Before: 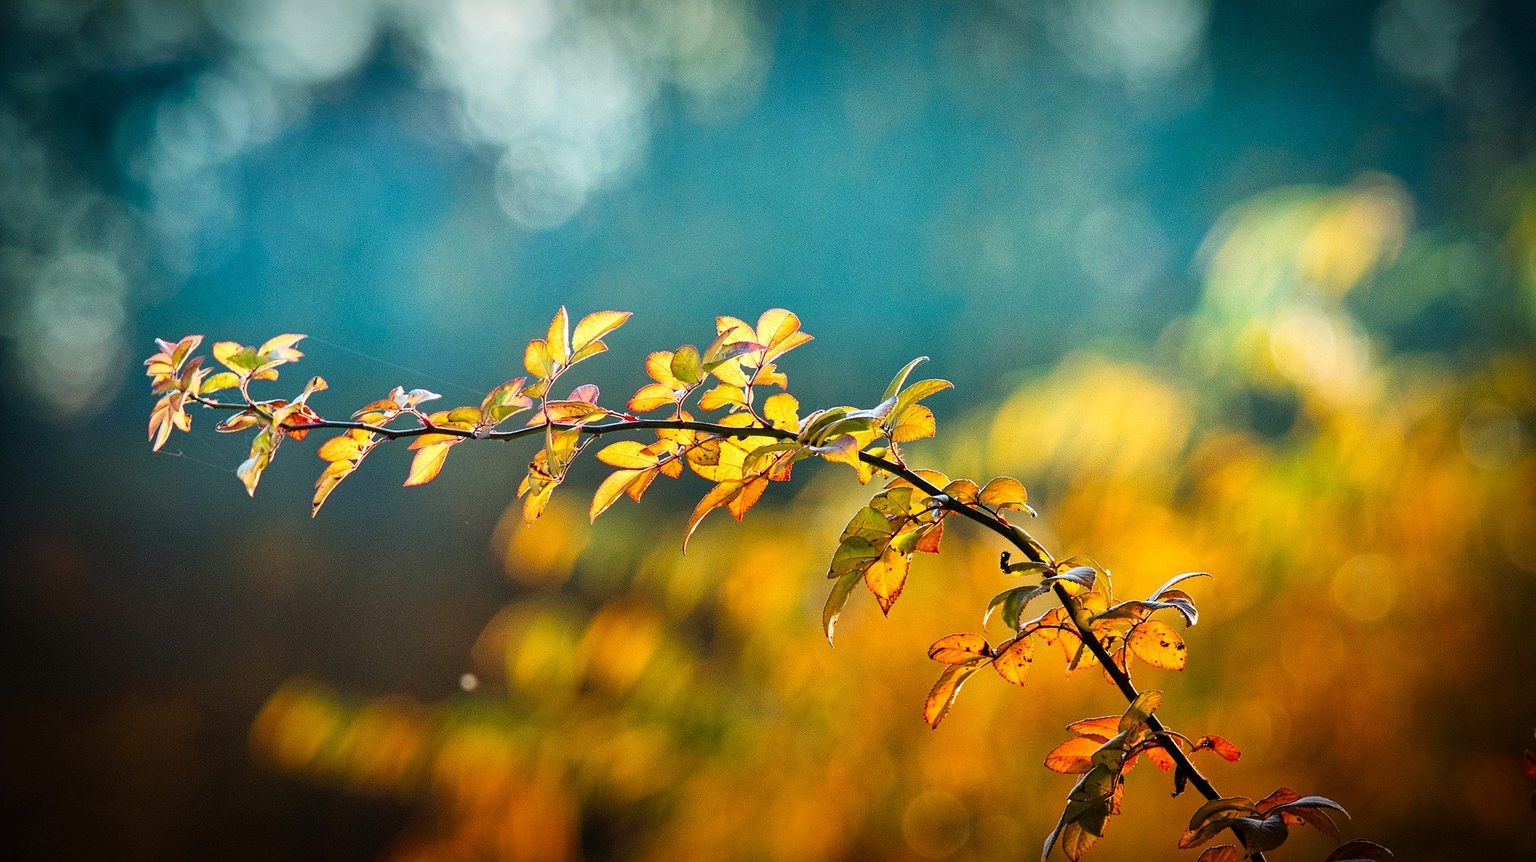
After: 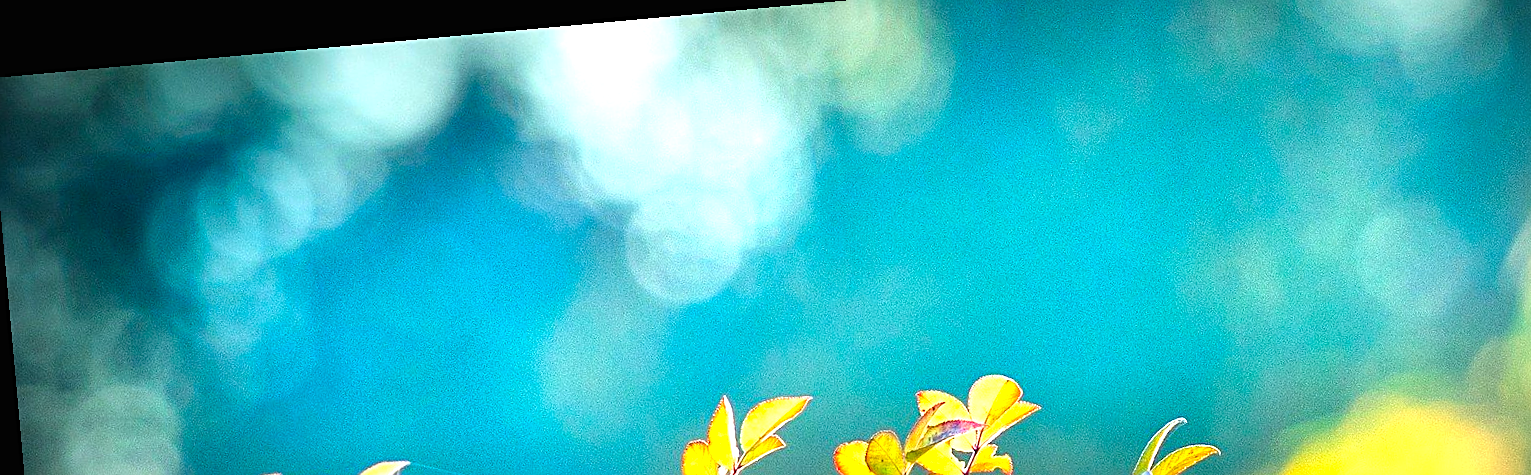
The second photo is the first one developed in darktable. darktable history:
crop: left 0.579%, top 7.627%, right 23.167%, bottom 54.275%
sharpen: on, module defaults
exposure: black level correction -0.001, exposure 0.9 EV, compensate exposure bias true, compensate highlight preservation false
color correction: saturation 1.32
rotate and perspective: rotation -5.2°, automatic cropping off
vignetting: on, module defaults
white balance: red 0.982, blue 1.018
